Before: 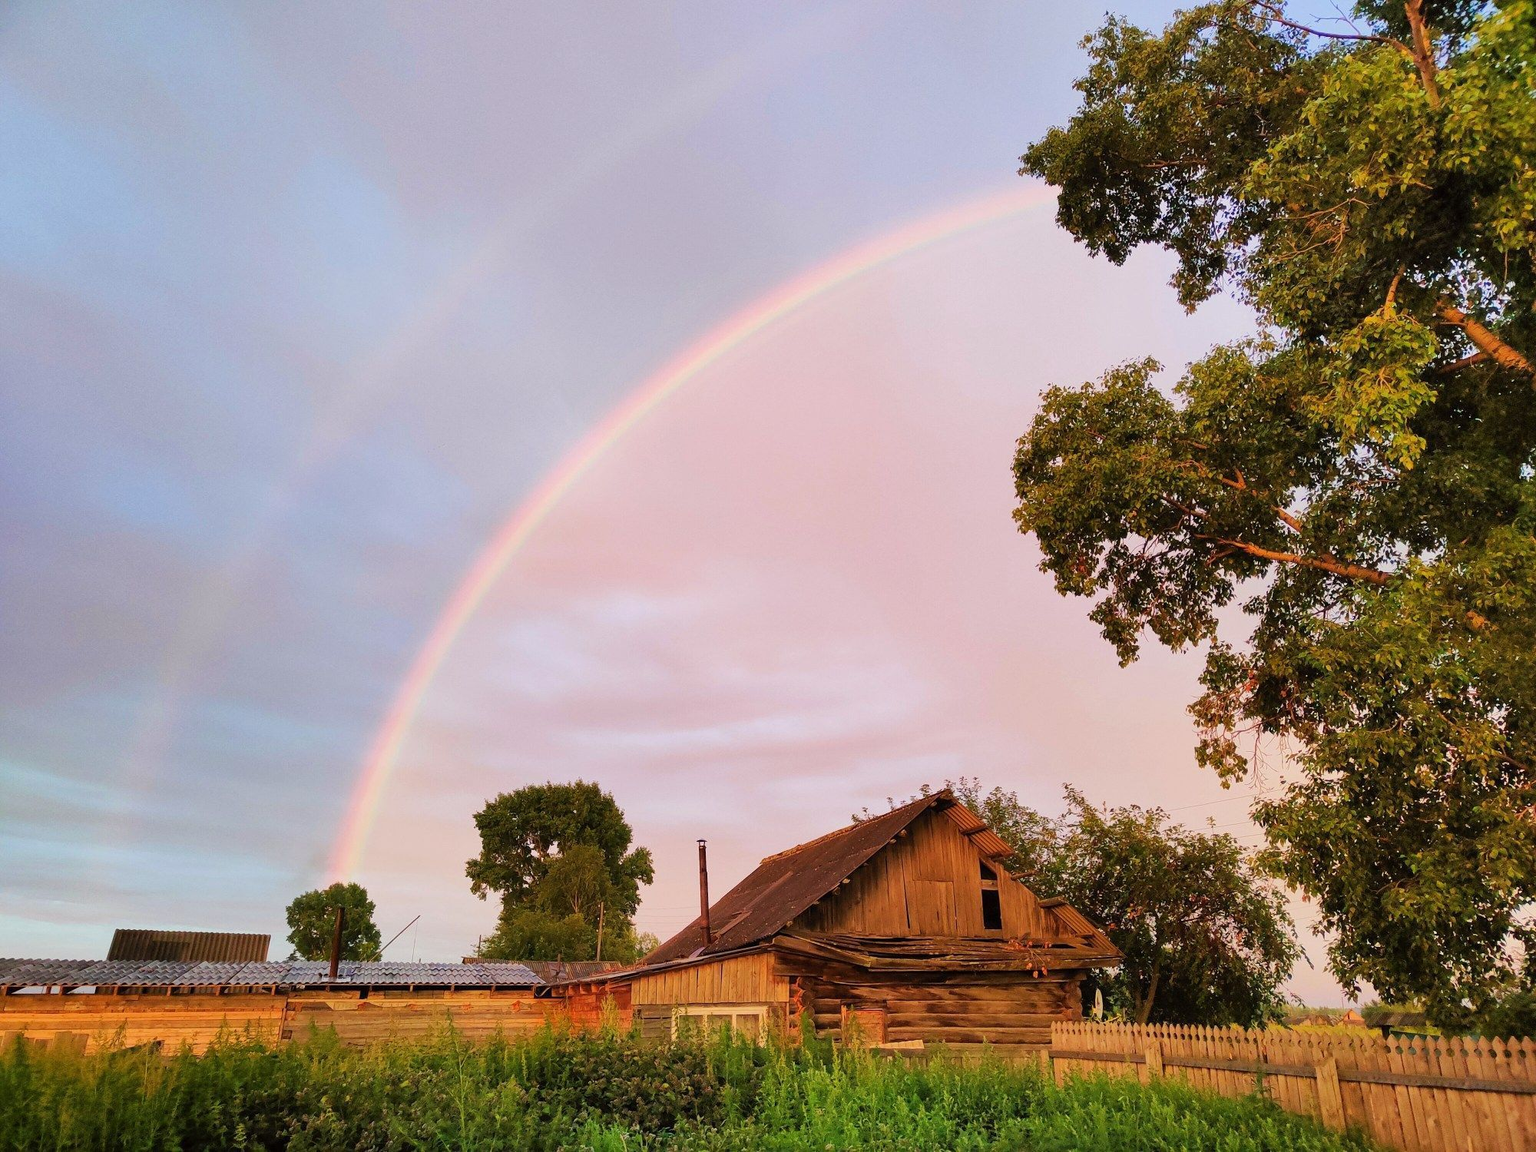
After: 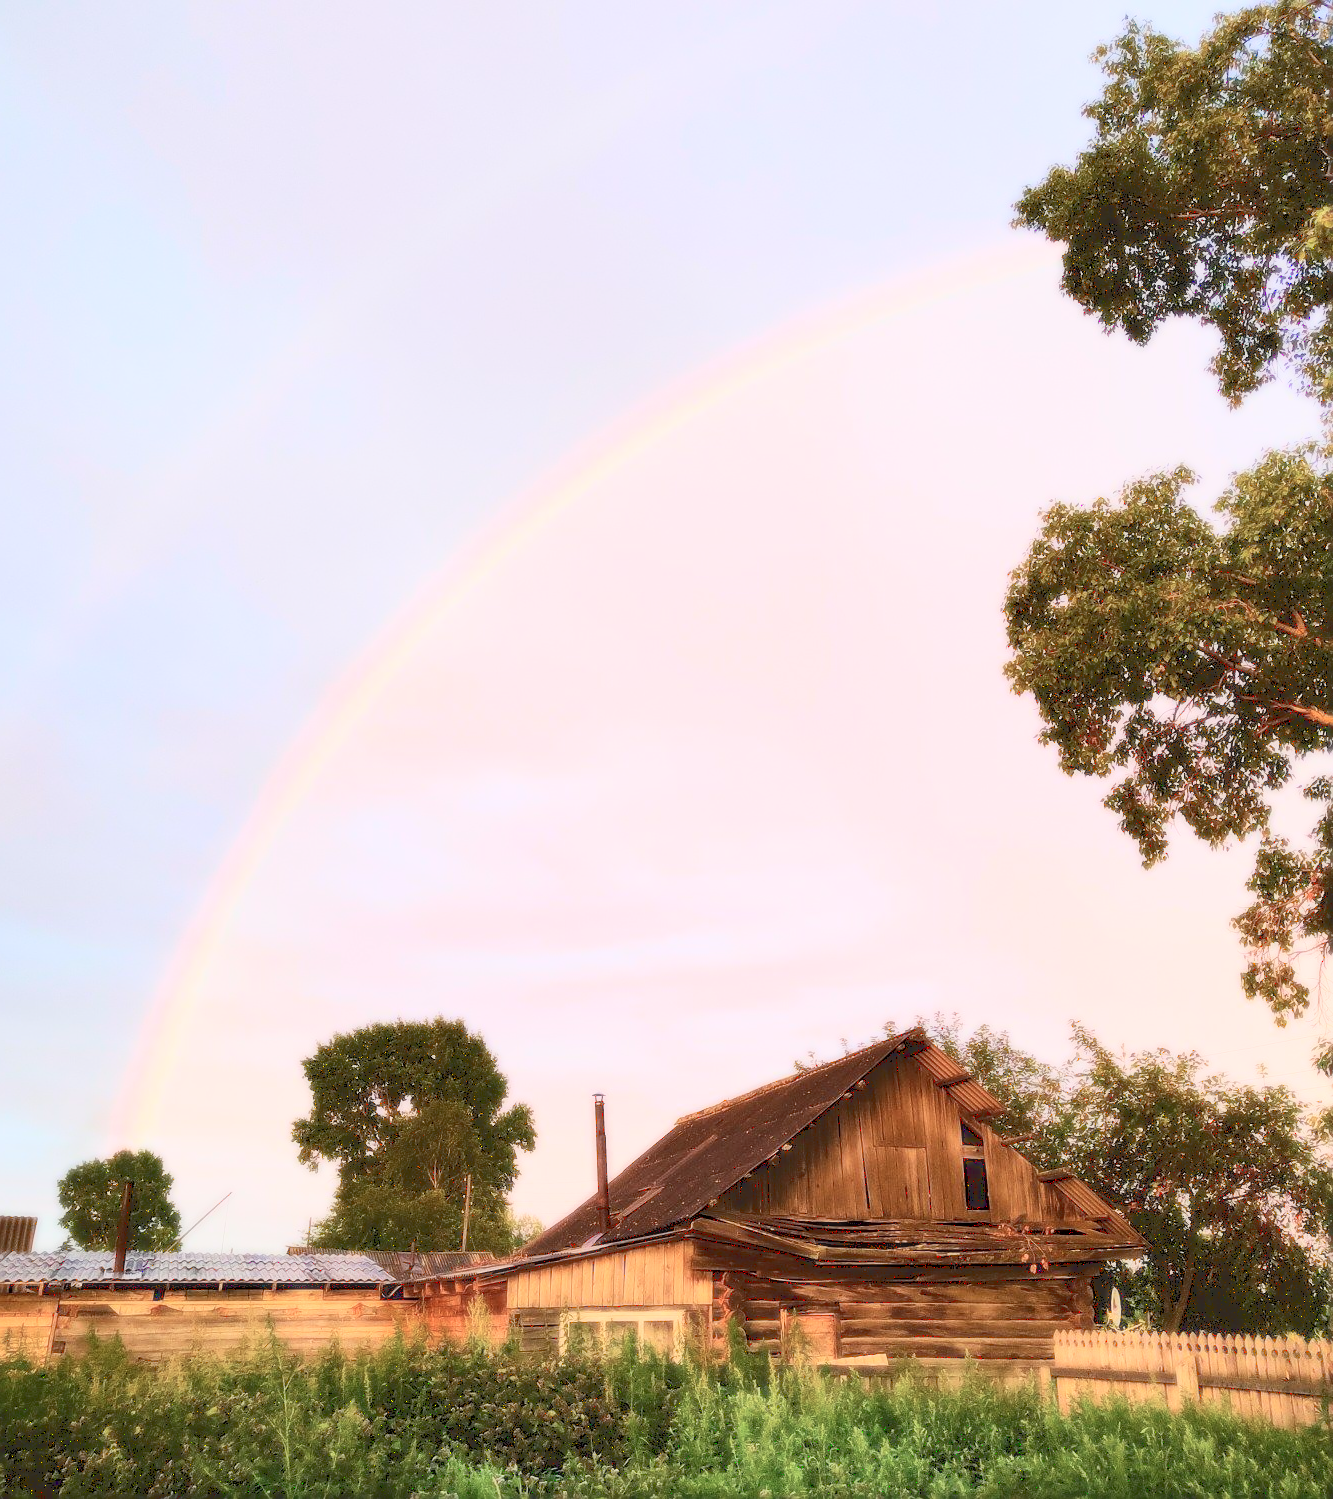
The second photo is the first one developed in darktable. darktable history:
crop and rotate: left 15.754%, right 17.579%
sharpen: on, module defaults
tone curve: curves: ch0 [(0, 0.148) (0.191, 0.225) (0.712, 0.695) (0.864, 0.797) (1, 0.839)]
color contrast: green-magenta contrast 0.84, blue-yellow contrast 0.86
bloom: size 0%, threshold 54.82%, strength 8.31%
